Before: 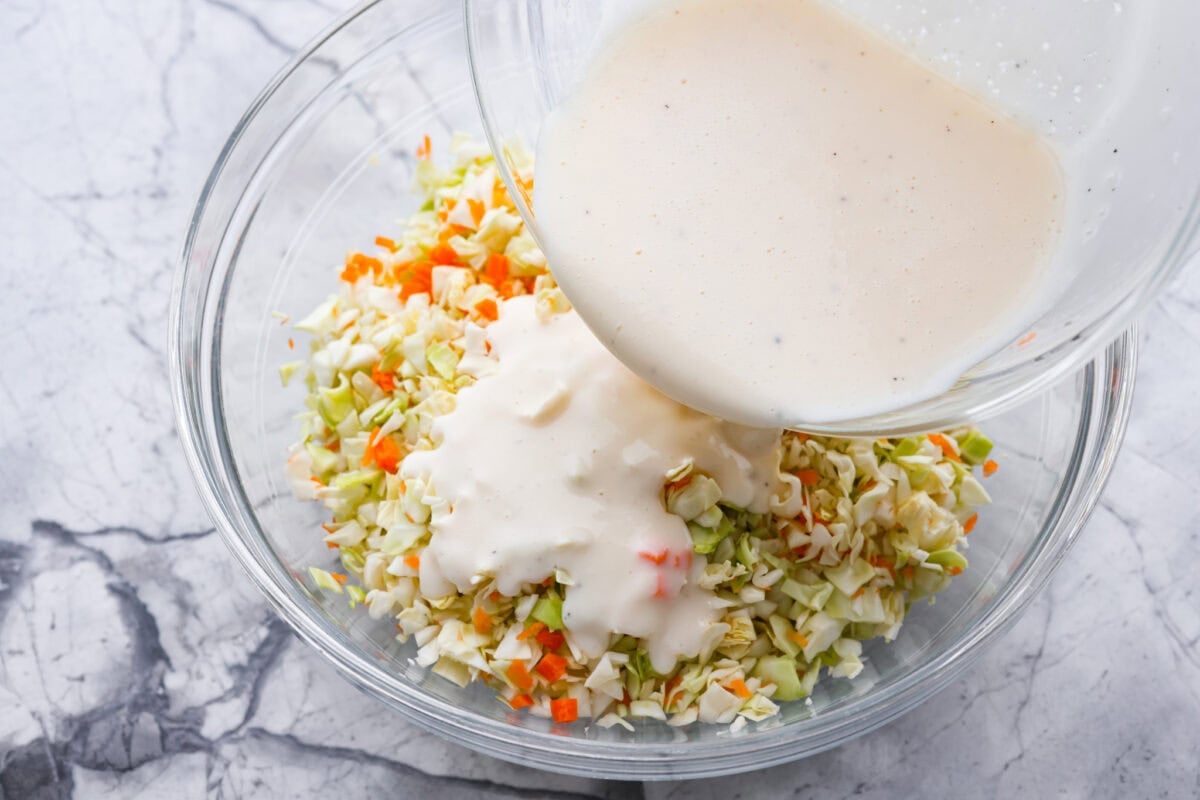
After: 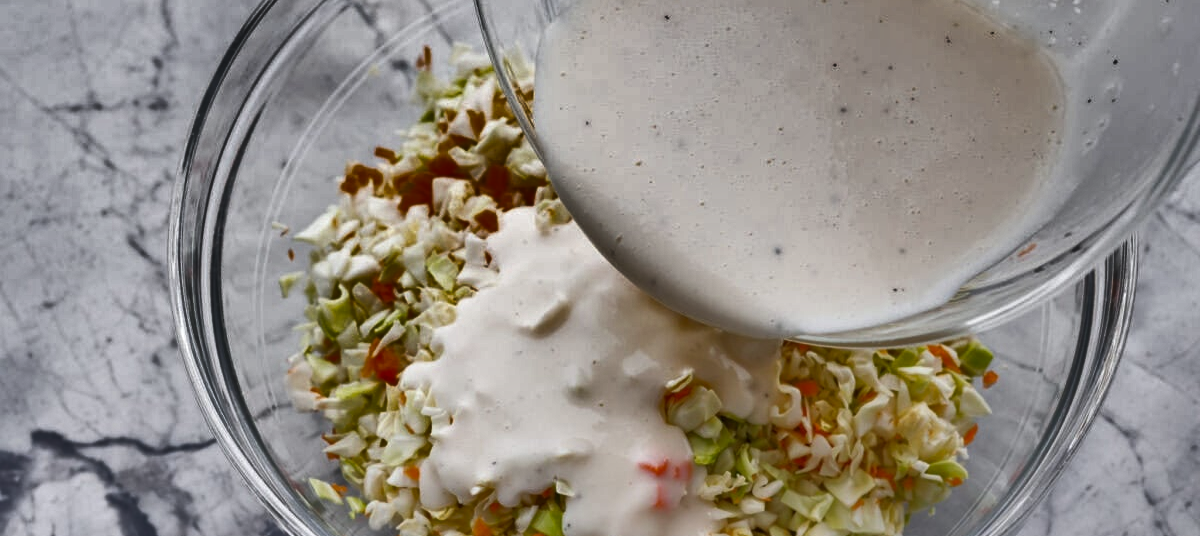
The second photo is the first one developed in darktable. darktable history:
crop: top 11.142%, bottom 21.77%
shadows and highlights: shadows 21, highlights -81.23, highlights color adjustment 0.762%, soften with gaussian
